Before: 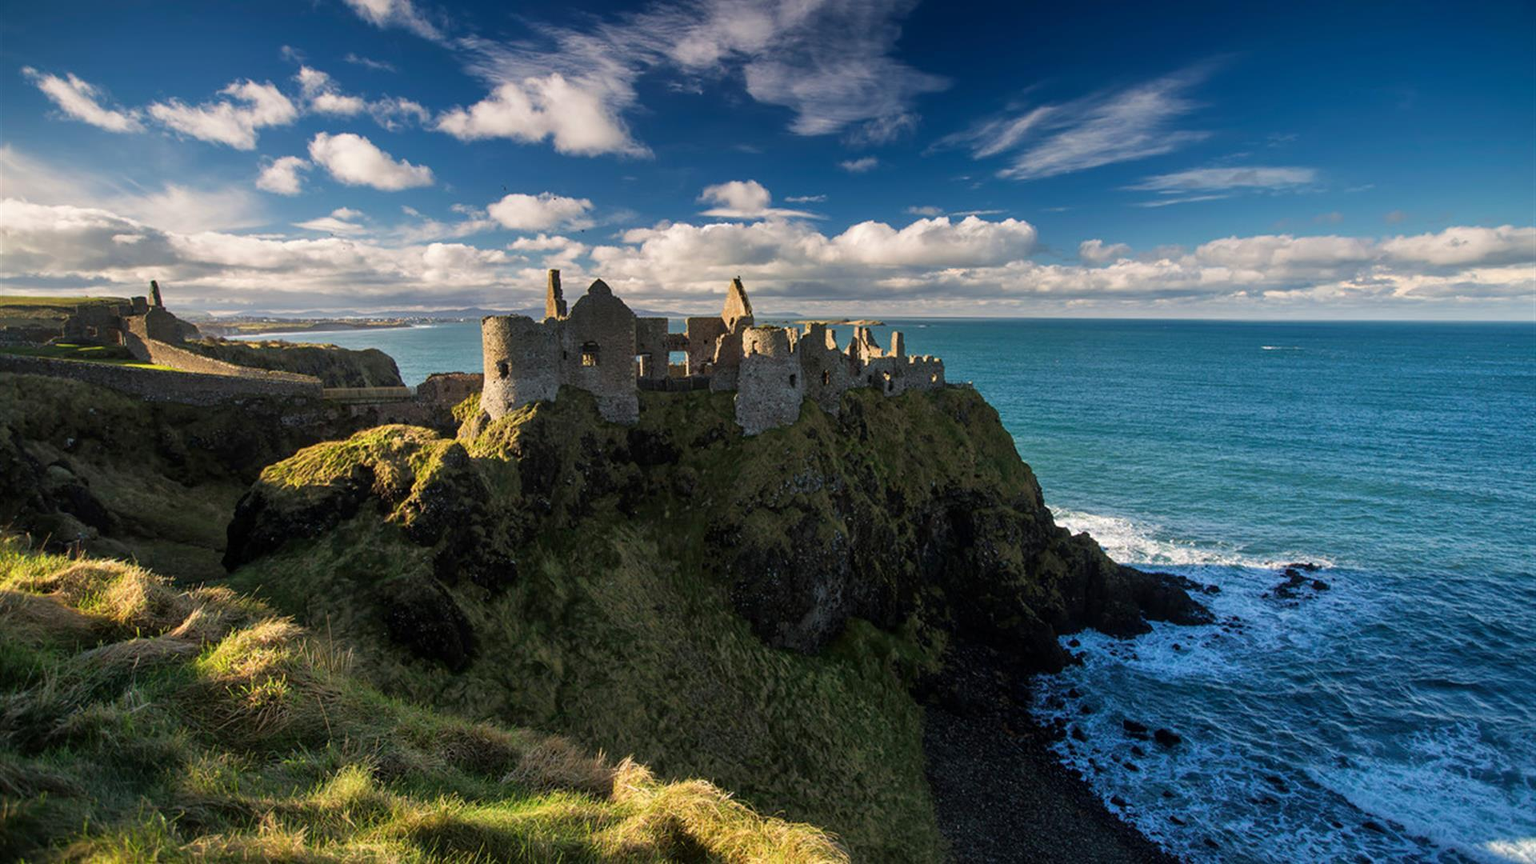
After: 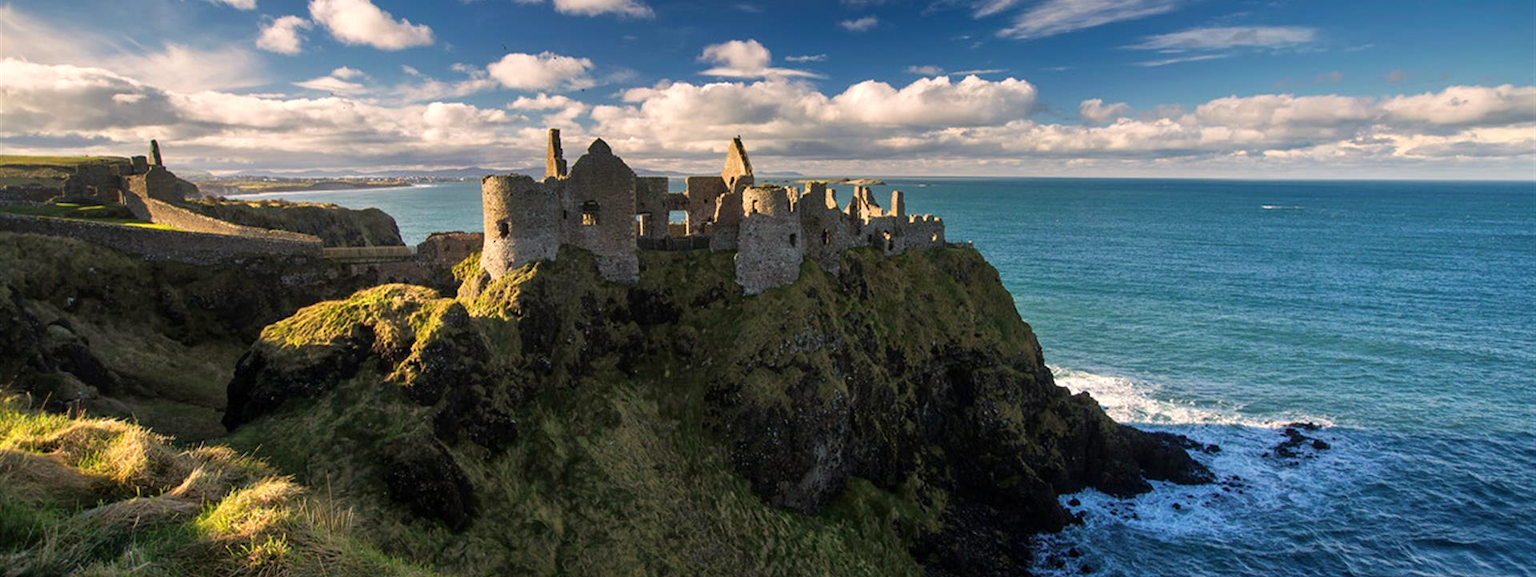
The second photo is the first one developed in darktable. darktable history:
crop: top 16.37%, bottom 16.764%
color correction: highlights a* 3.74, highlights b* 5.13
shadows and highlights: shadows 20.84, highlights -37.33, soften with gaussian
exposure: exposure 0.203 EV, compensate highlight preservation false
